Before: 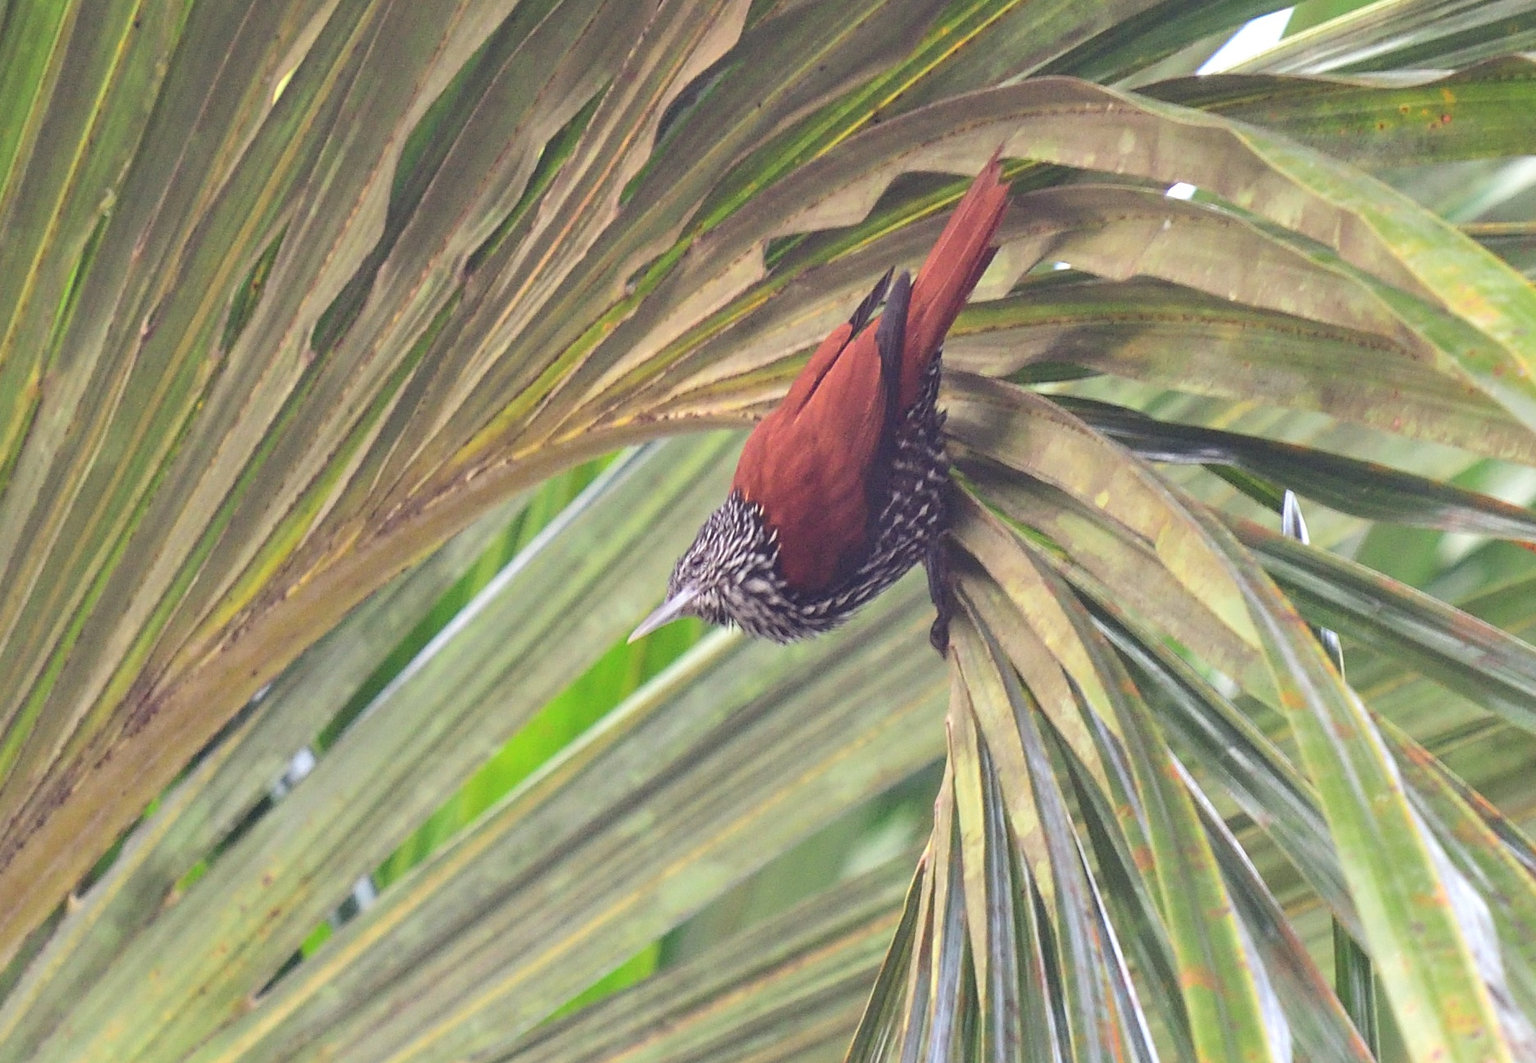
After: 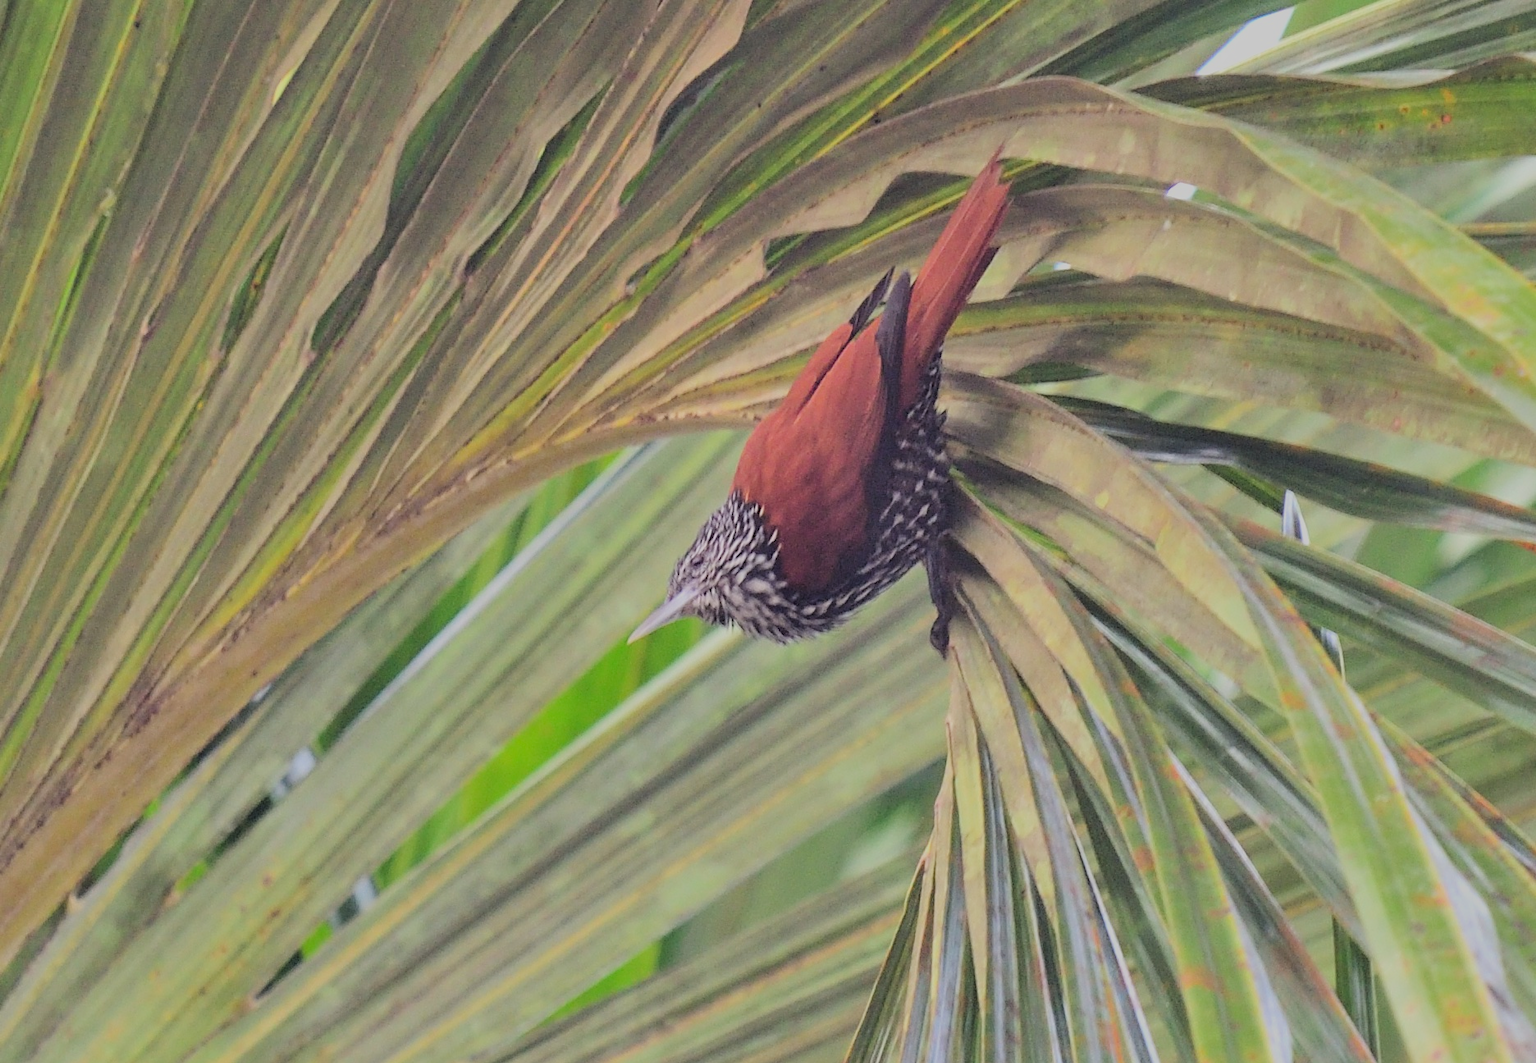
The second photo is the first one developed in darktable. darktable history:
filmic rgb: black relative exposure -6.15 EV, white relative exposure 6.96 EV, hardness 2.23, color science v6 (2022)
shadows and highlights: shadows 60, soften with gaussian
